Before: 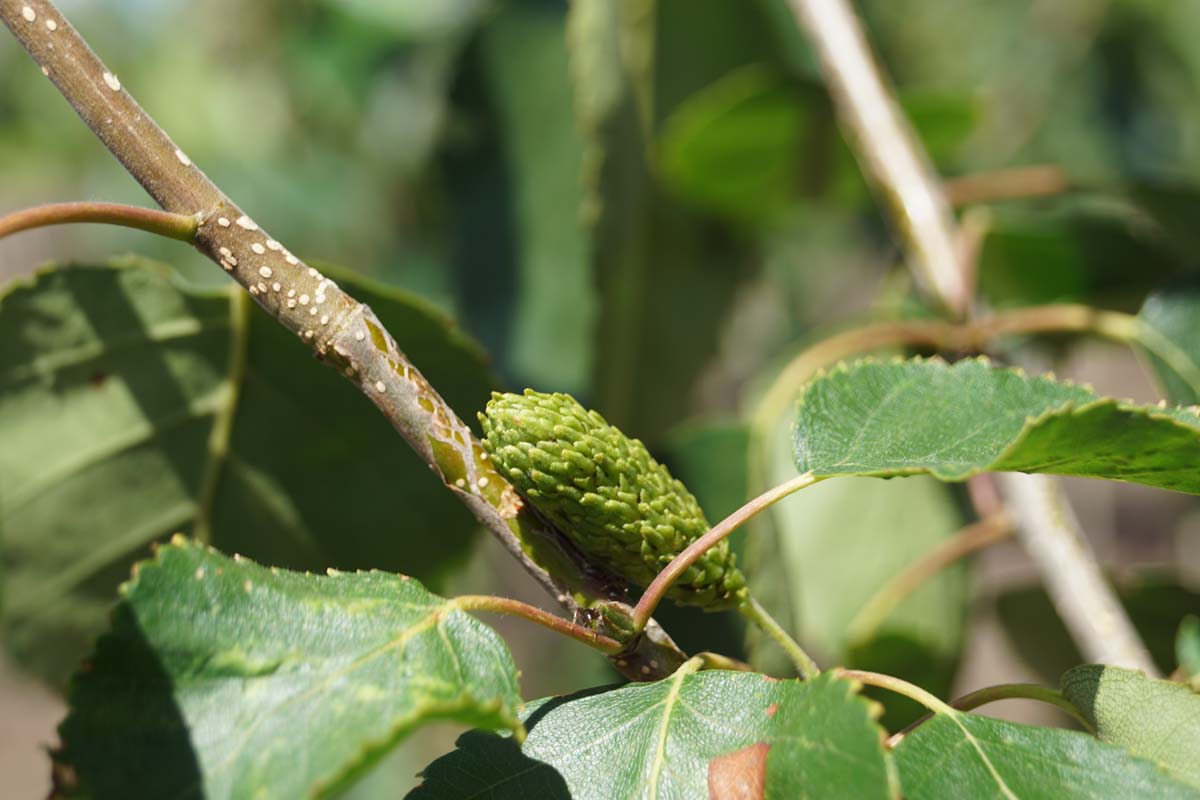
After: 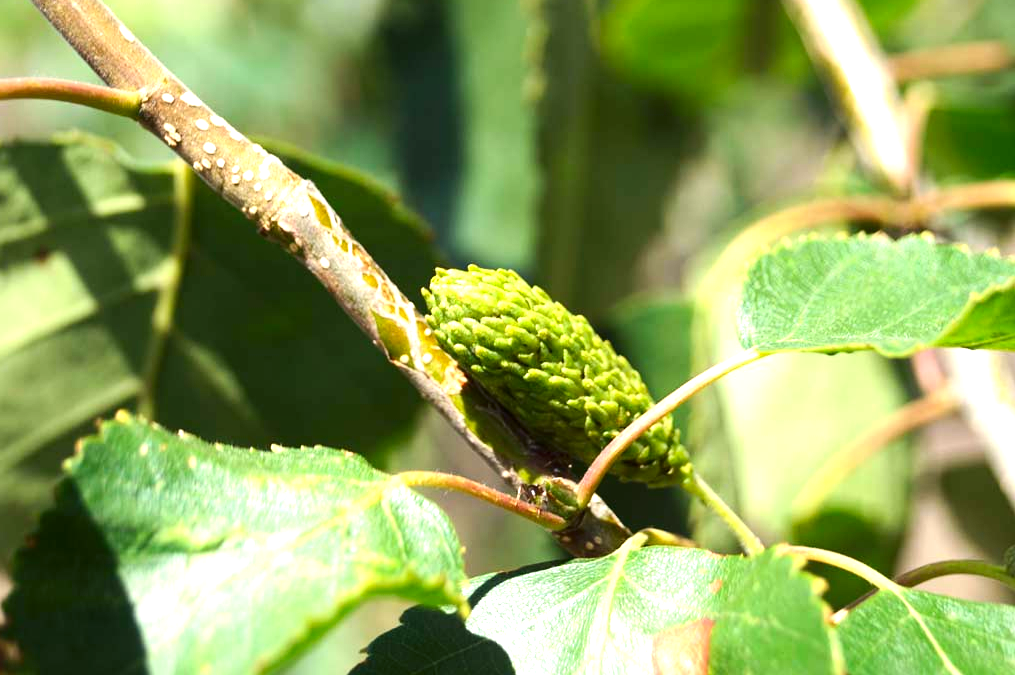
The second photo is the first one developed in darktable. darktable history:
exposure: black level correction 0, exposure 0.699 EV, compensate highlight preservation false
crop and rotate: left 4.709%, top 15.518%, right 10.673%
contrast brightness saturation: contrast 0.131, brightness -0.05, saturation 0.155
tone equalizer: -8 EV -0.43 EV, -7 EV -0.383 EV, -6 EV -0.33 EV, -5 EV -0.184 EV, -3 EV 0.209 EV, -2 EV 0.318 EV, -1 EV 0.39 EV, +0 EV 0.395 EV
